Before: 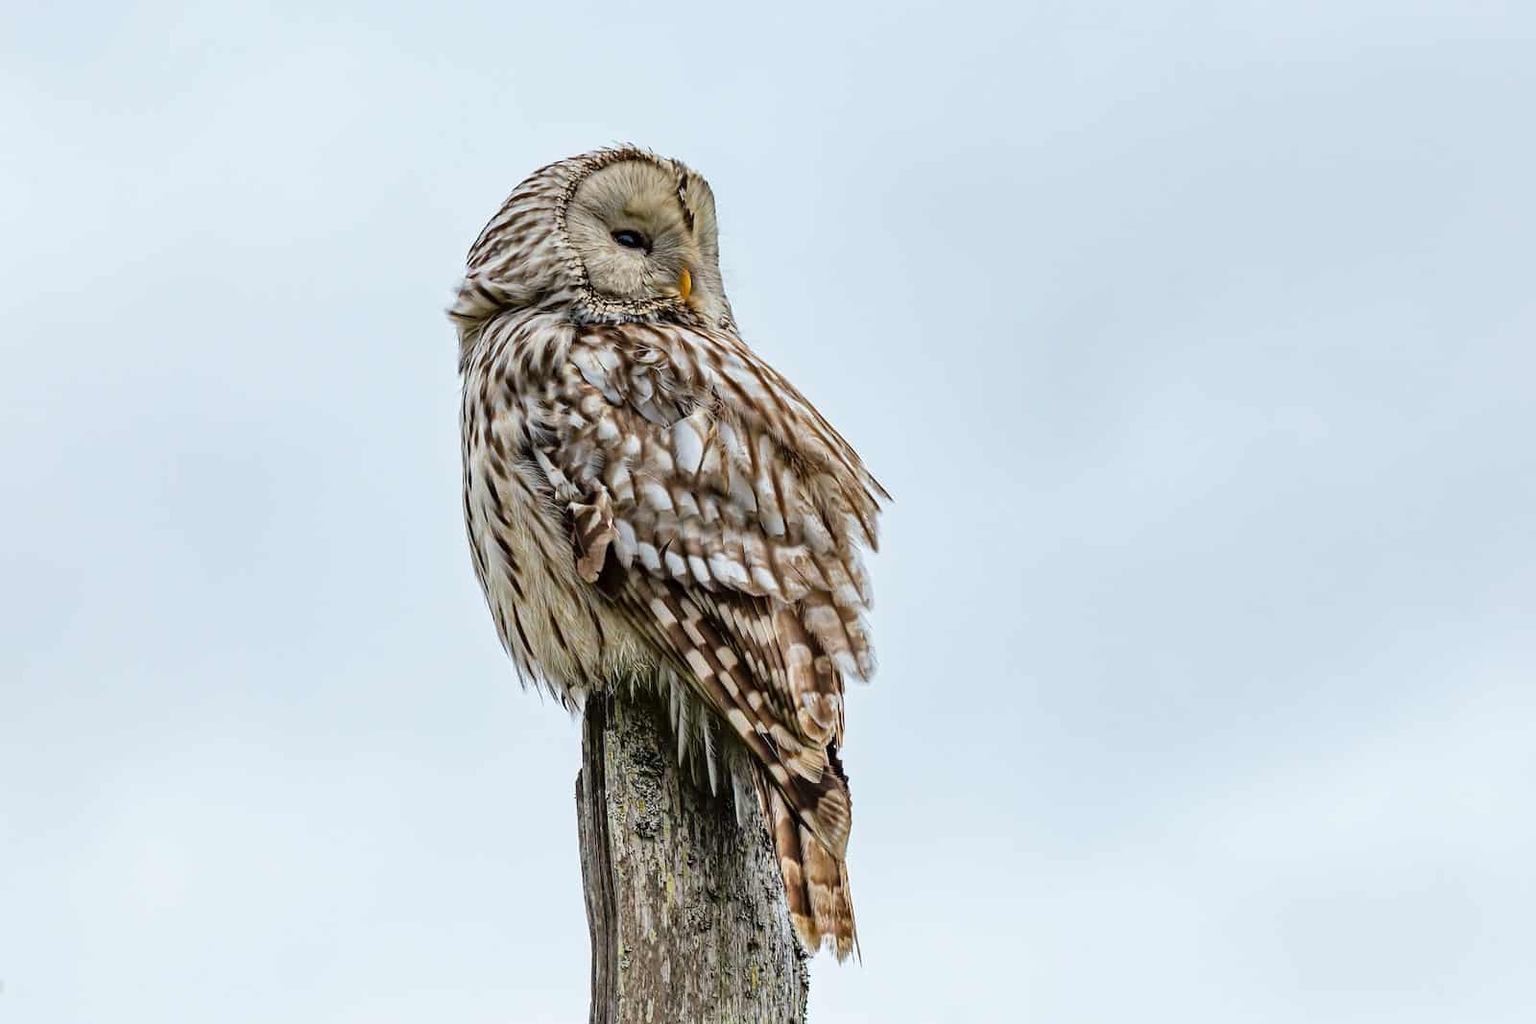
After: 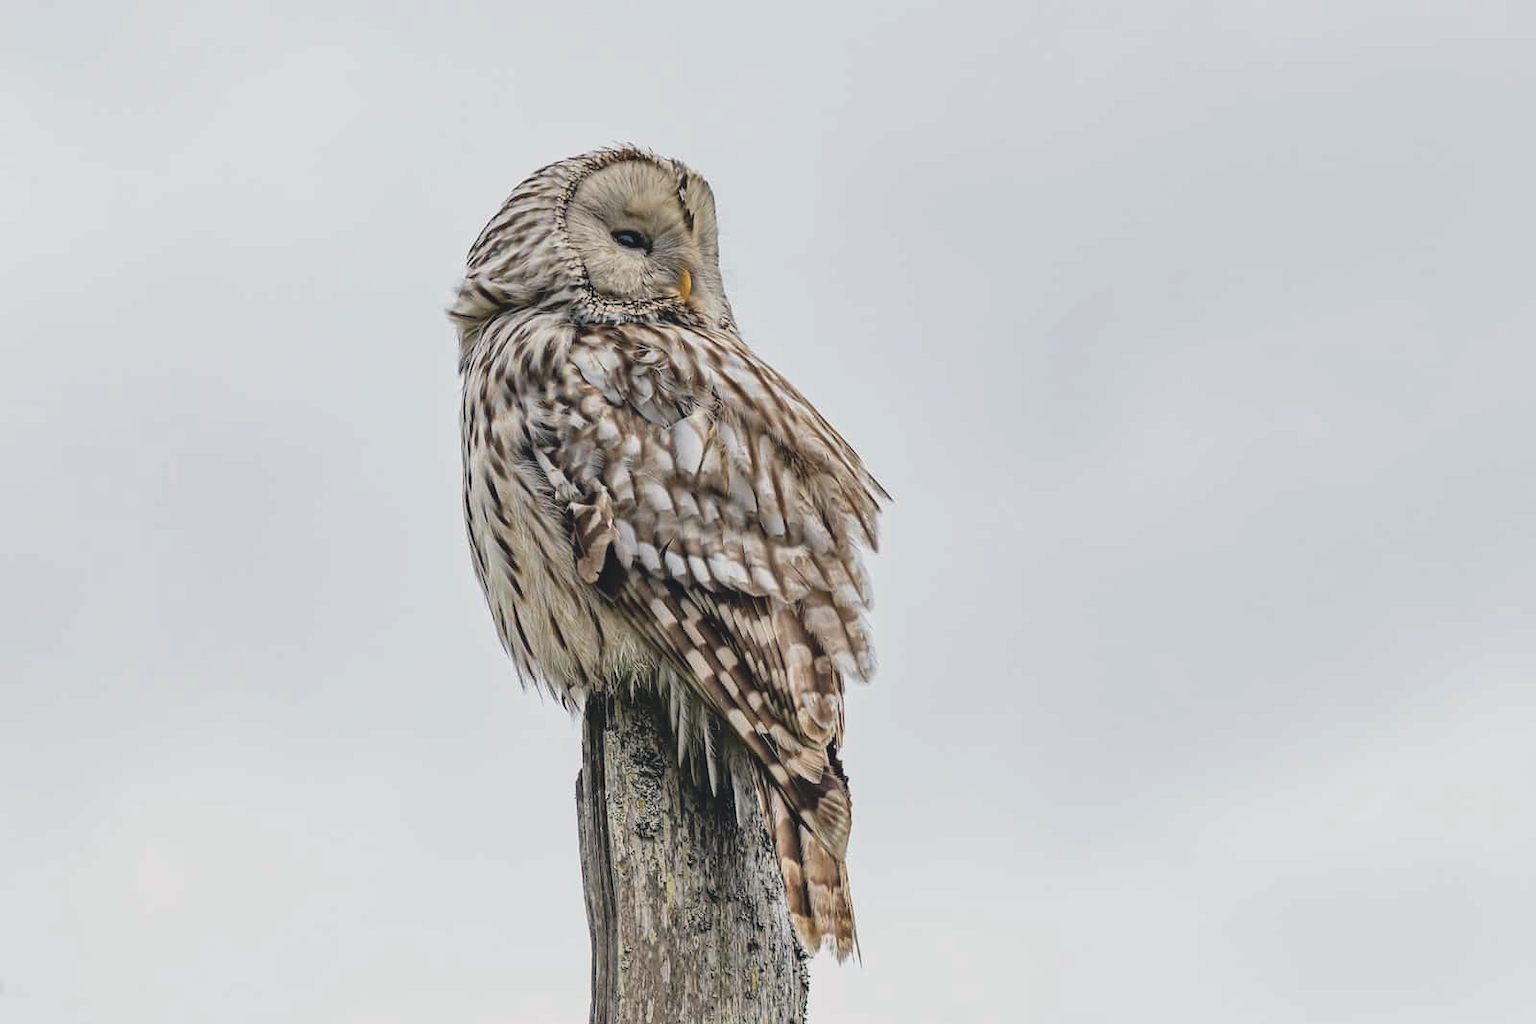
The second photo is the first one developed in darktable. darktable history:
contrast brightness saturation: contrast -0.154, brightness 0.04, saturation -0.124
color correction: highlights a* 2.84, highlights b* 5.01, shadows a* -1.66, shadows b* -4.89, saturation 0.818
